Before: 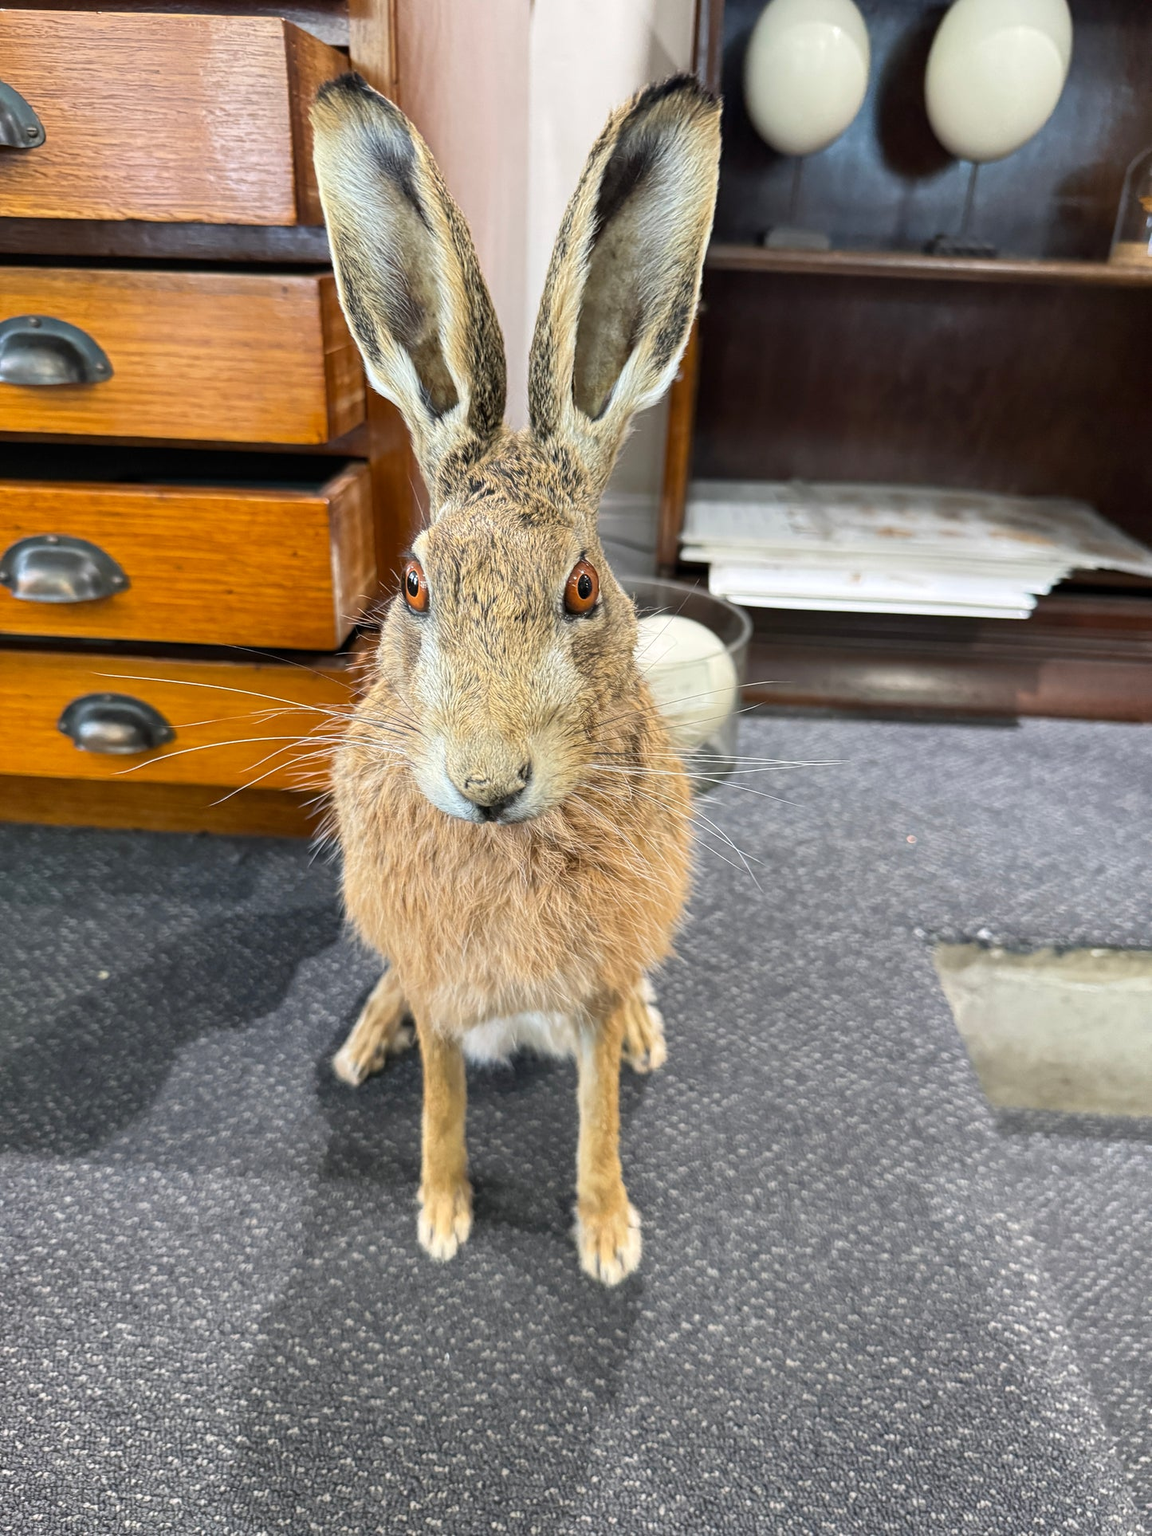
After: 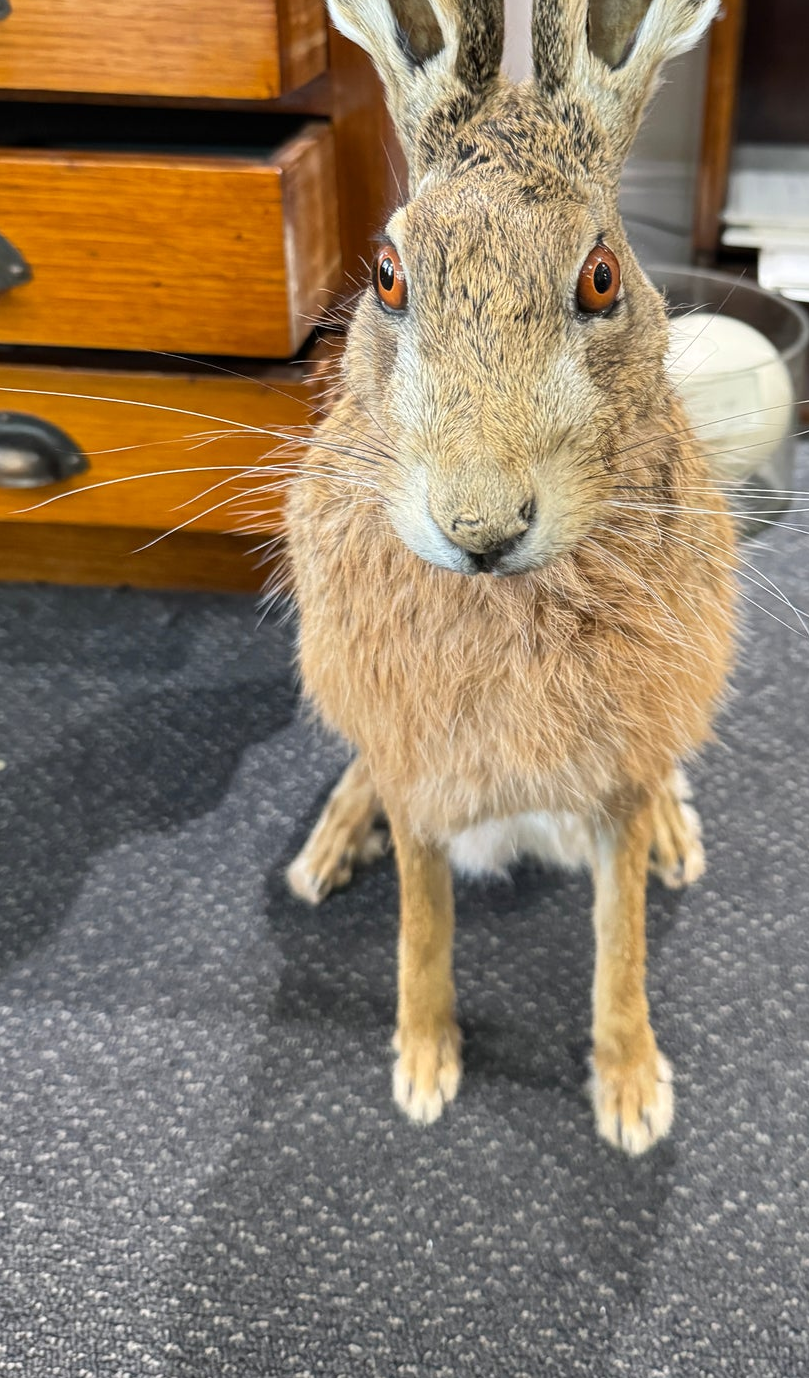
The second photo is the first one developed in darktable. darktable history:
crop: left 9.102%, top 23.8%, right 34.845%, bottom 4.657%
